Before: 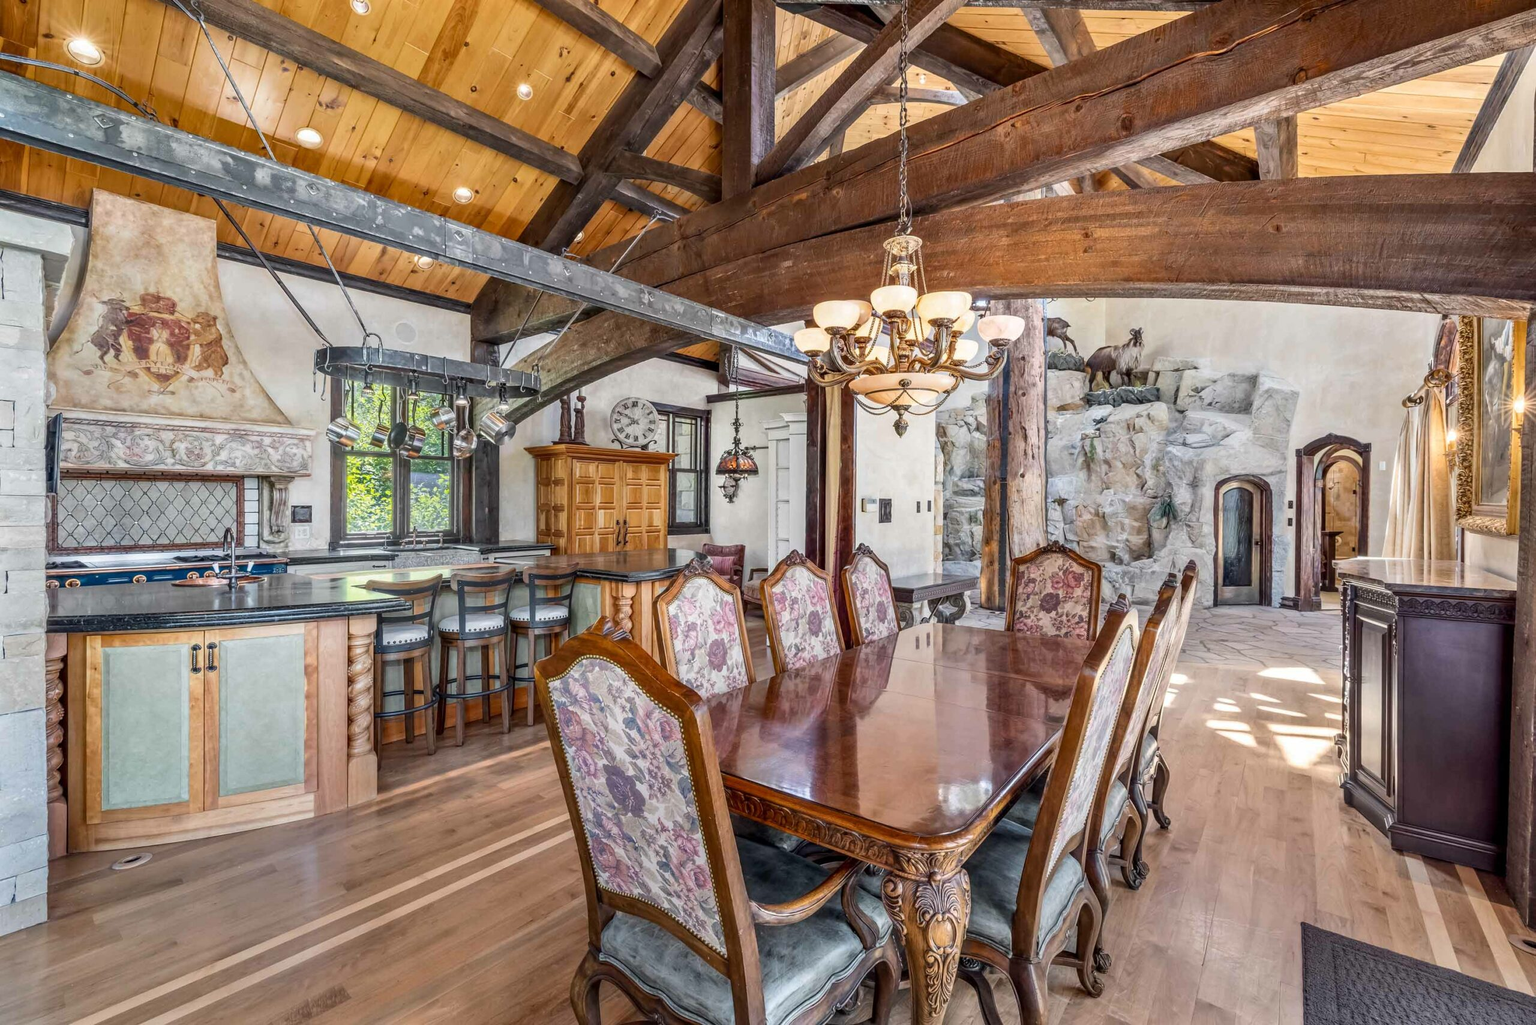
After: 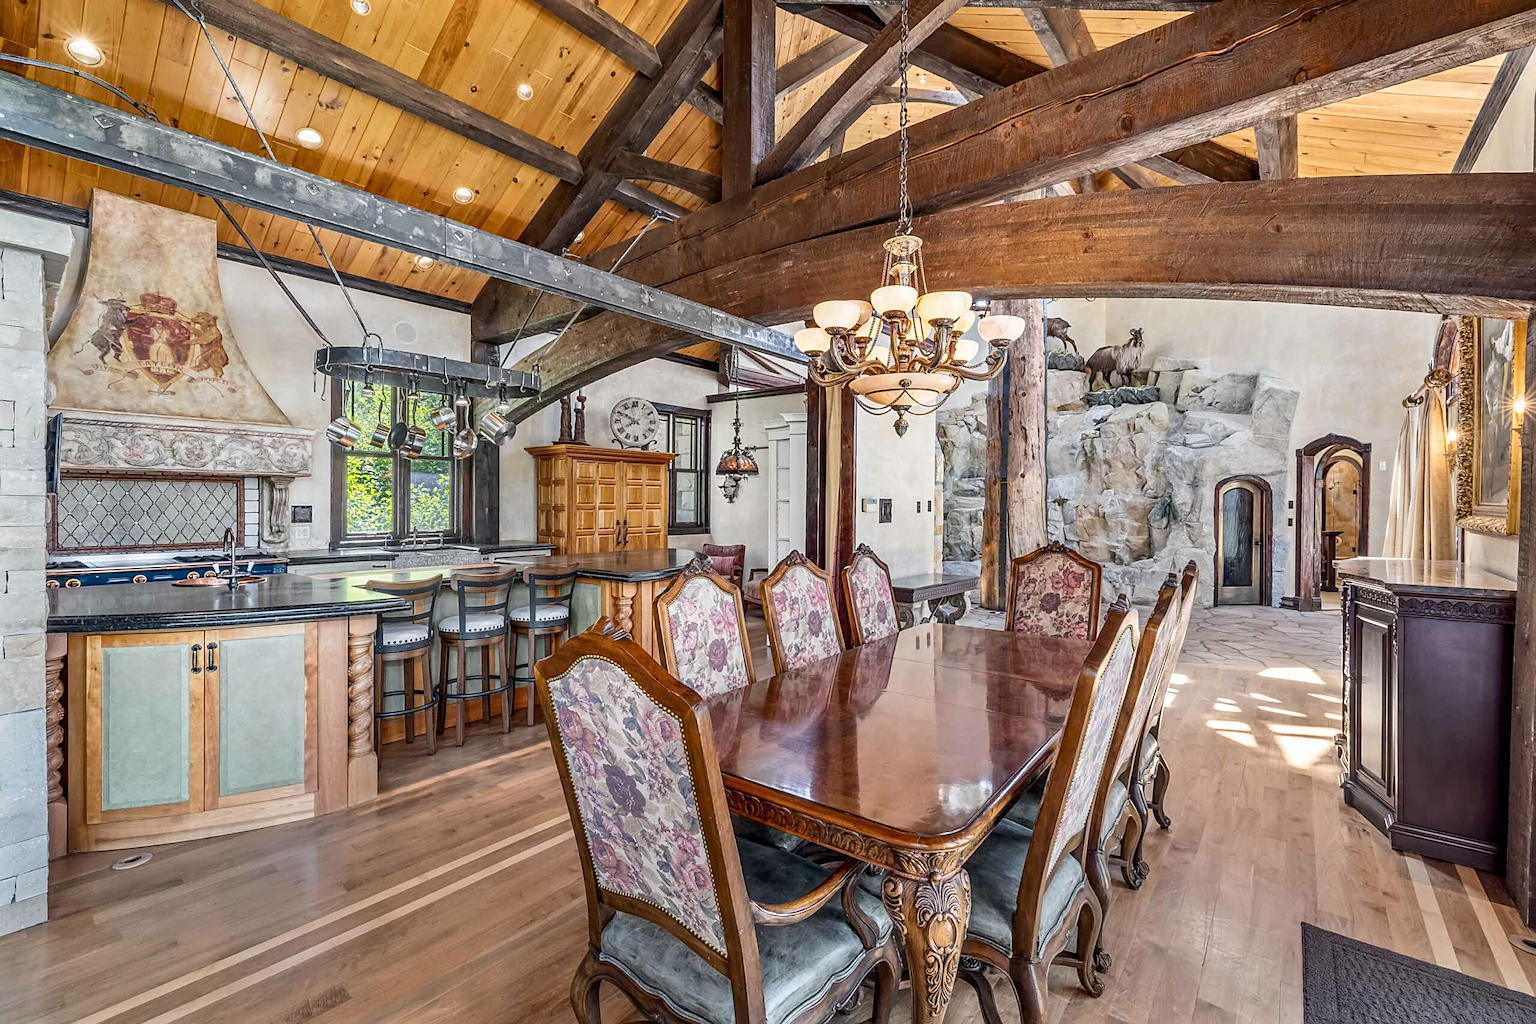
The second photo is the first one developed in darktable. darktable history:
sharpen: amount 0.495
contrast brightness saturation: contrast 0.049
